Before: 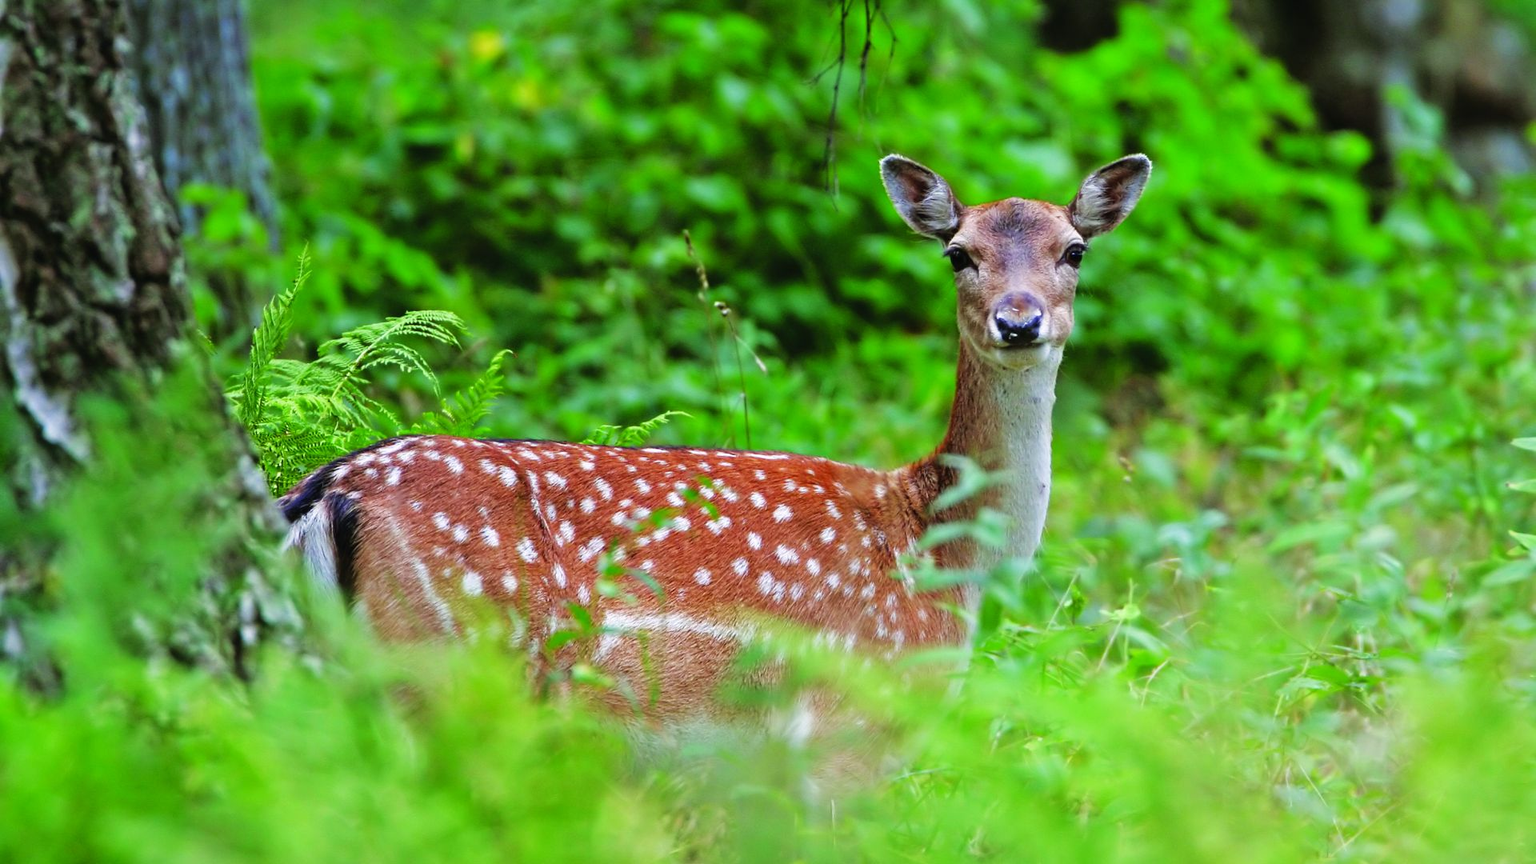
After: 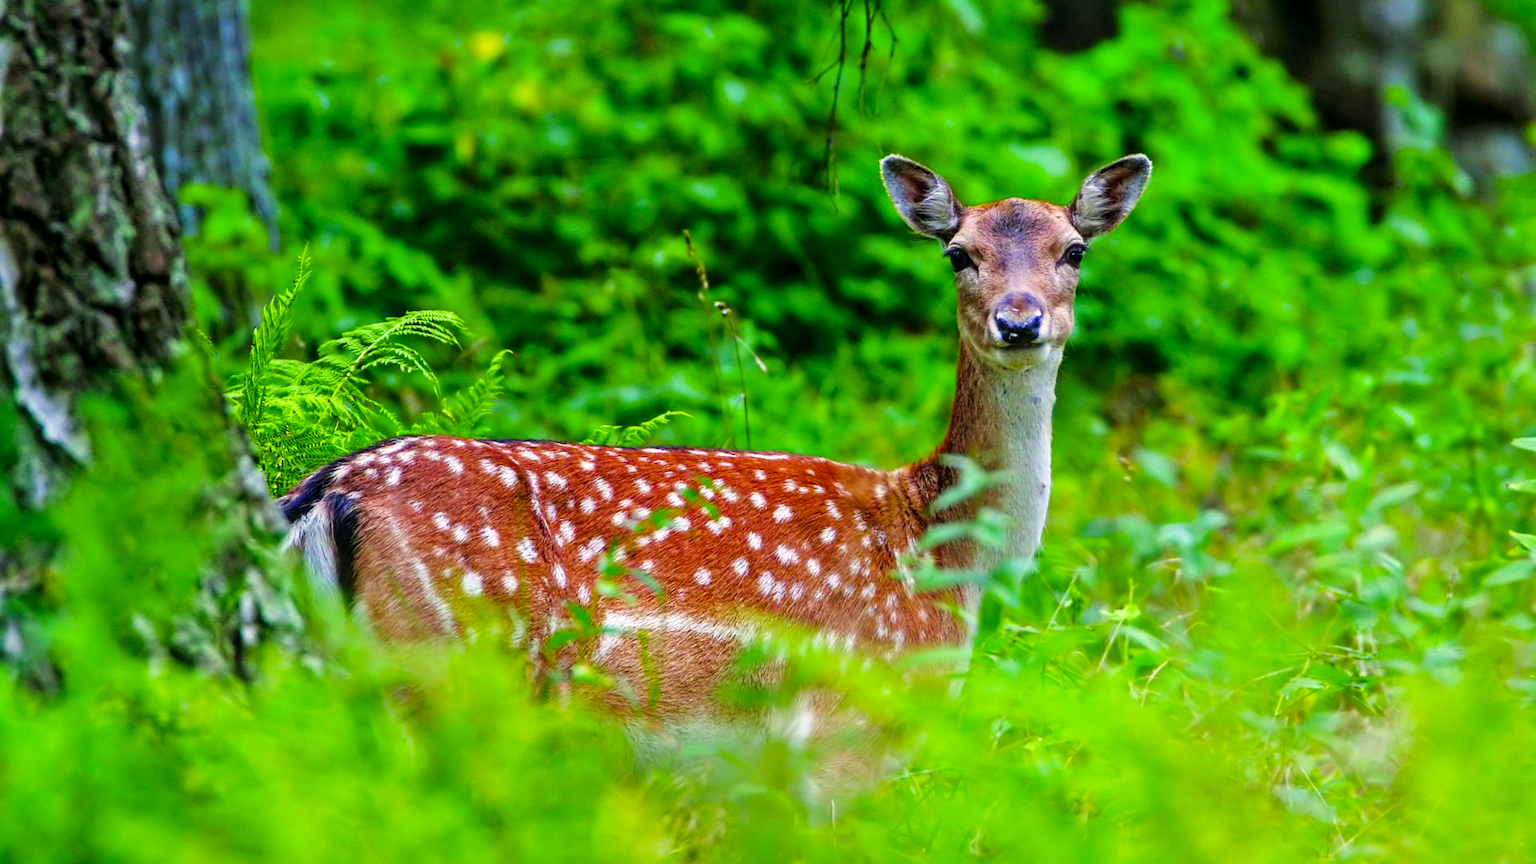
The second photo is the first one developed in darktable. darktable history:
color balance rgb: shadows lift › chroma 3.35%, shadows lift › hue 242.86°, highlights gain › chroma 2.017%, highlights gain › hue 72.85°, perceptual saturation grading › global saturation 25.834%, global vibrance 20.523%
local contrast: on, module defaults
